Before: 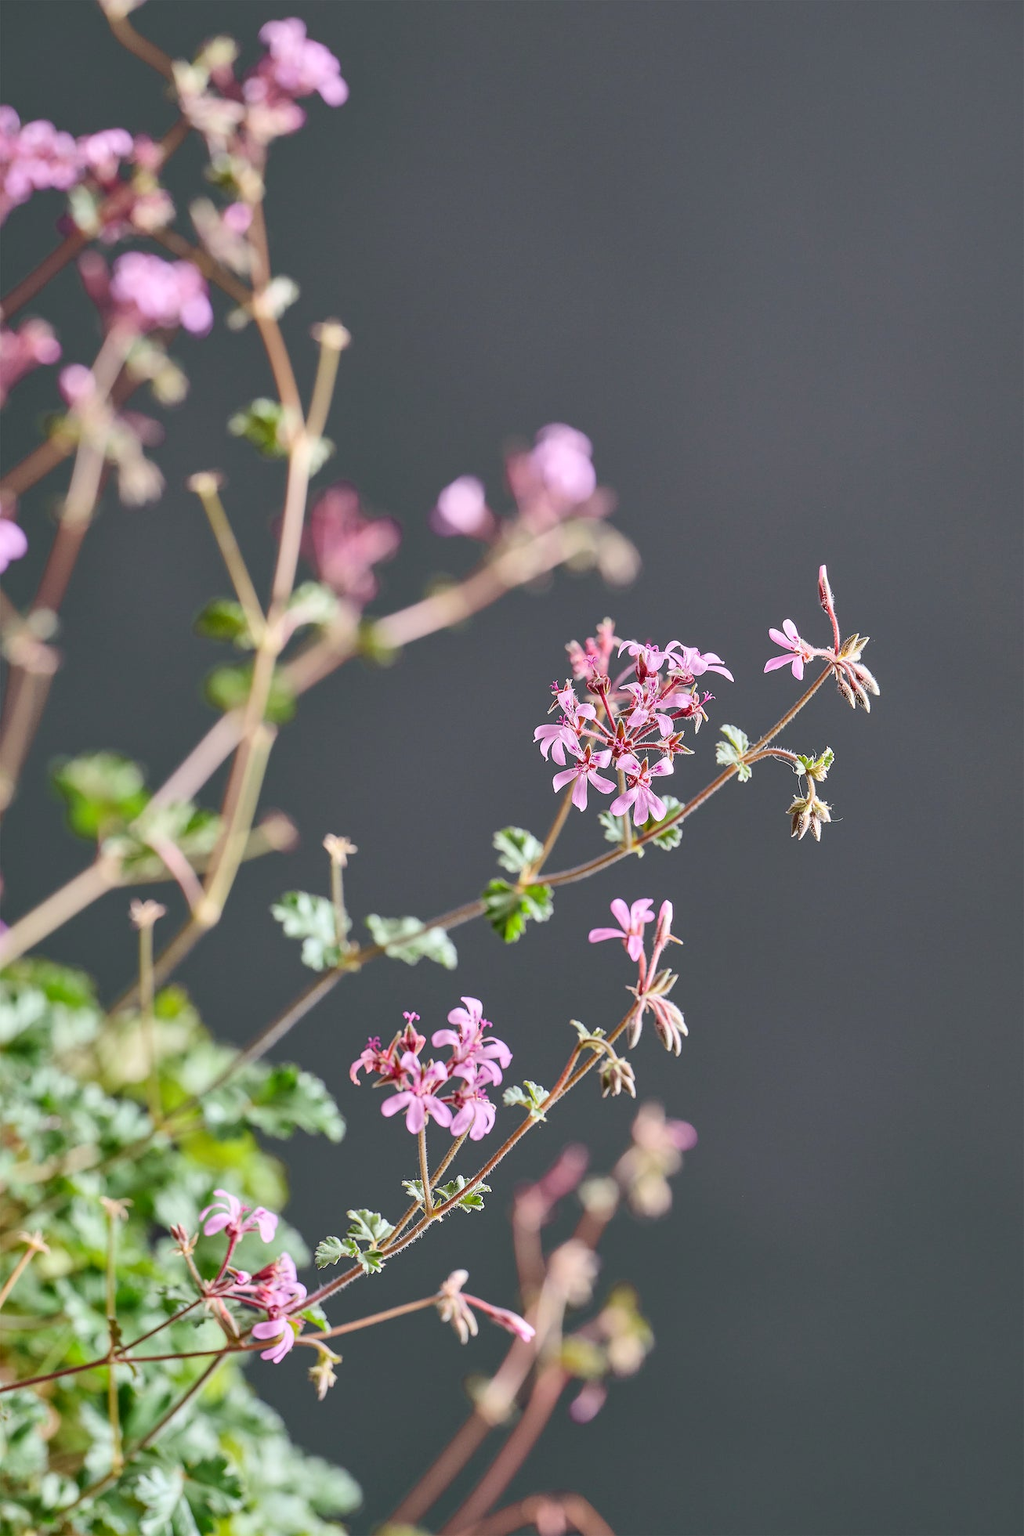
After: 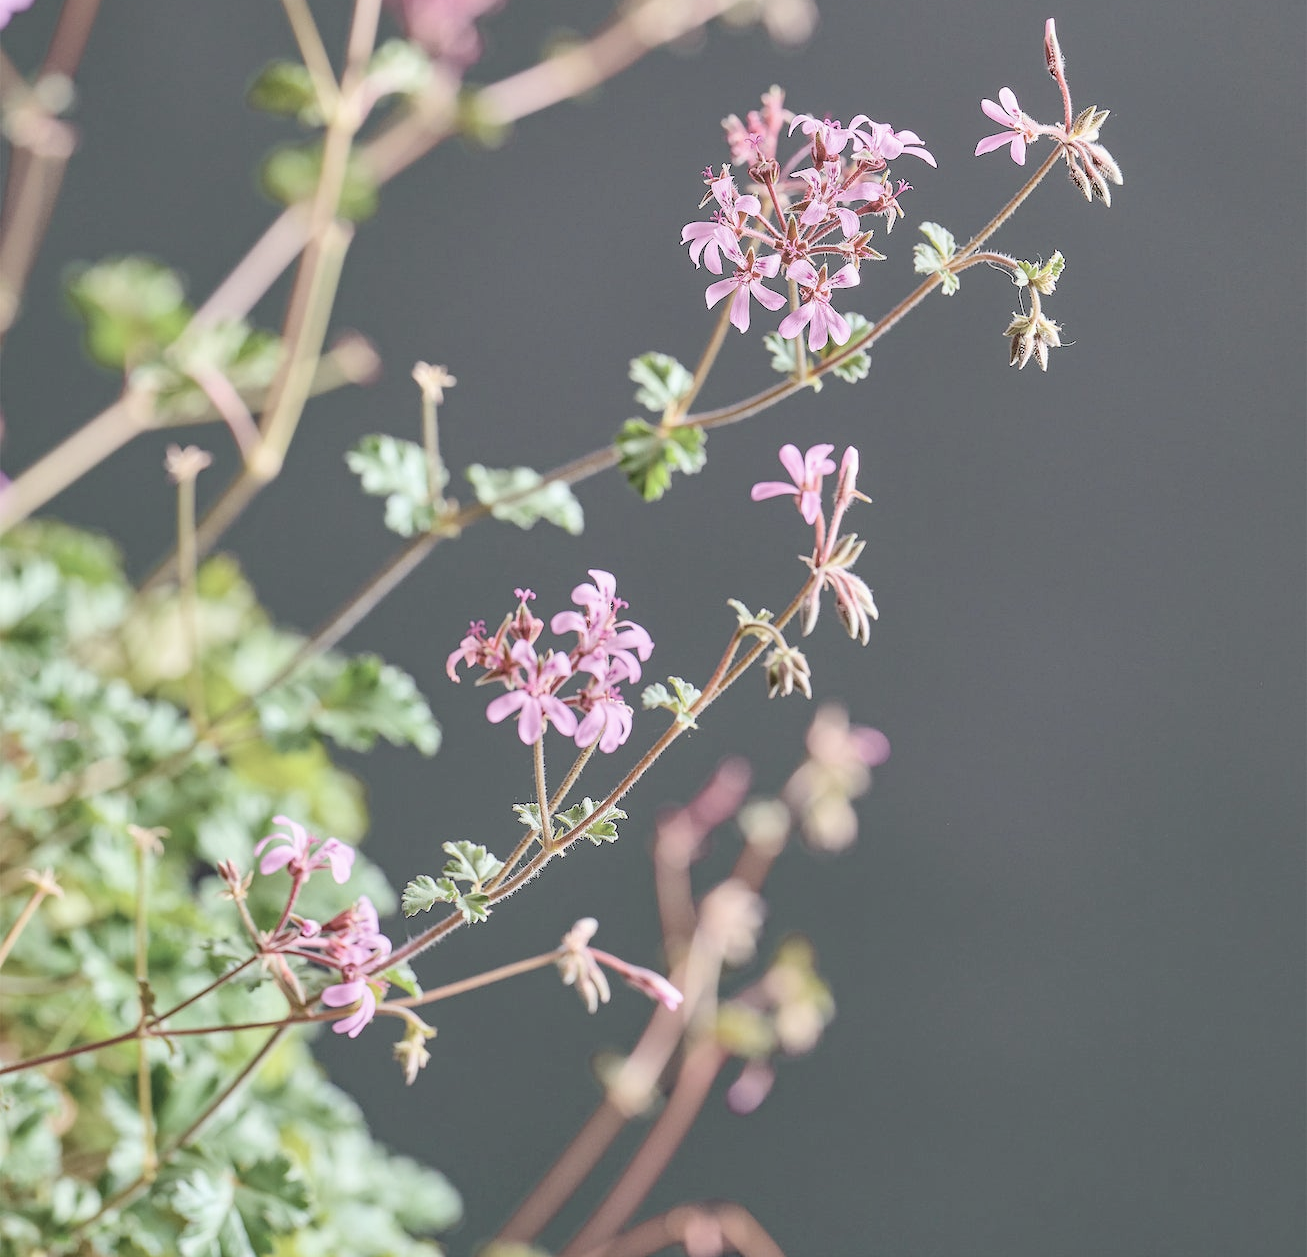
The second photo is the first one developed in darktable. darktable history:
contrast equalizer: octaves 7, y [[0.5, 0.5, 0.472, 0.5, 0.5, 0.5], [0.5 ×6], [0.5 ×6], [0 ×6], [0 ×6]]
crop and rotate: top 35.862%
haze removal: compatibility mode true, adaptive false
contrast brightness saturation: brightness 0.189, saturation -0.495
velvia: on, module defaults
